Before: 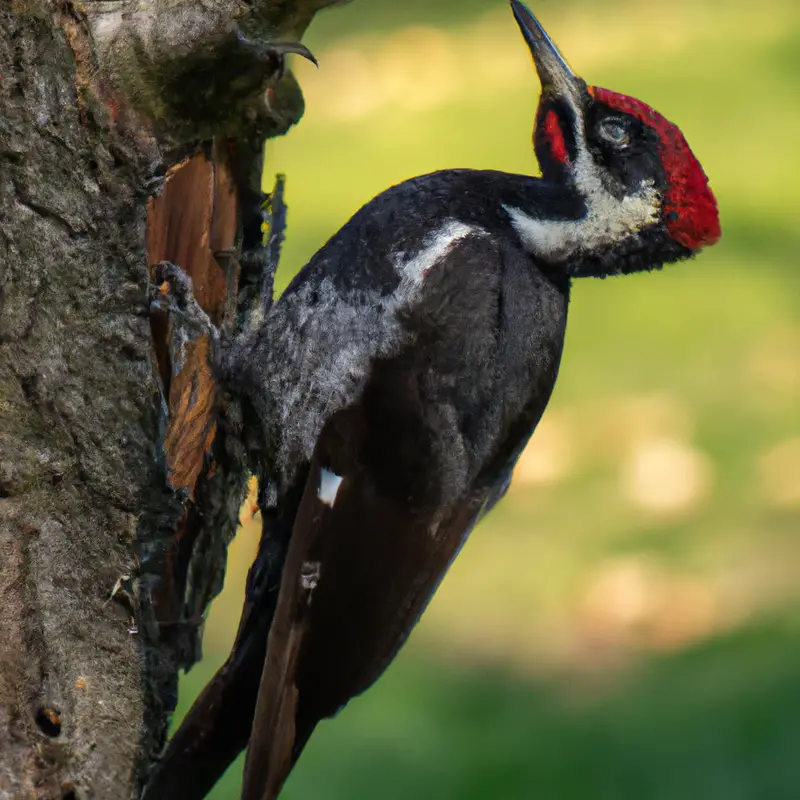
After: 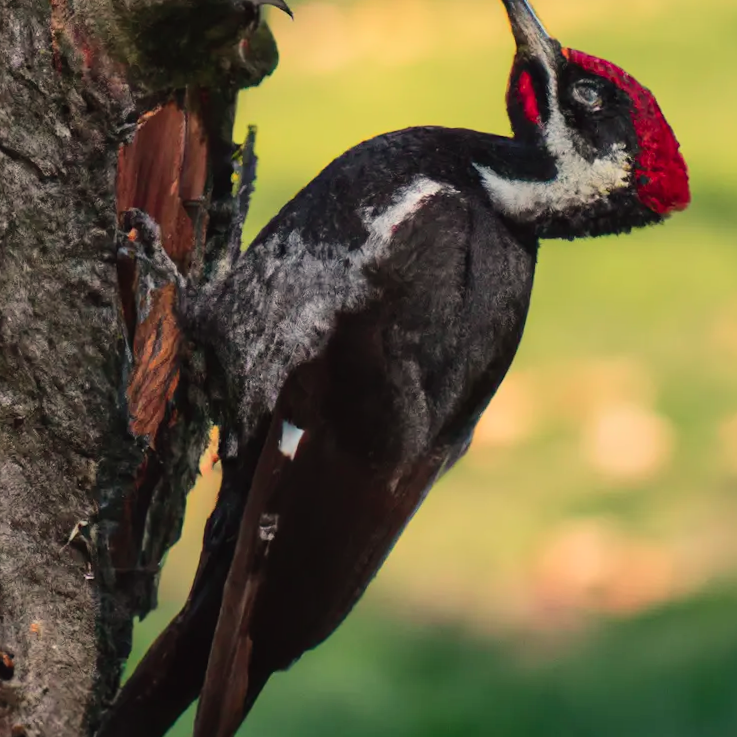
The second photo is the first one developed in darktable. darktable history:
white balance: red 1.045, blue 0.932
tone curve: curves: ch0 [(0, 0.023) (0.184, 0.168) (0.491, 0.519) (0.748, 0.765) (1, 0.919)]; ch1 [(0, 0) (0.179, 0.173) (0.322, 0.32) (0.424, 0.424) (0.496, 0.501) (0.563, 0.586) (0.761, 0.803) (1, 1)]; ch2 [(0, 0) (0.434, 0.447) (0.483, 0.487) (0.557, 0.541) (0.697, 0.68) (1, 1)], color space Lab, independent channels, preserve colors none
crop and rotate: angle -1.96°, left 3.097%, top 4.154%, right 1.586%, bottom 0.529%
